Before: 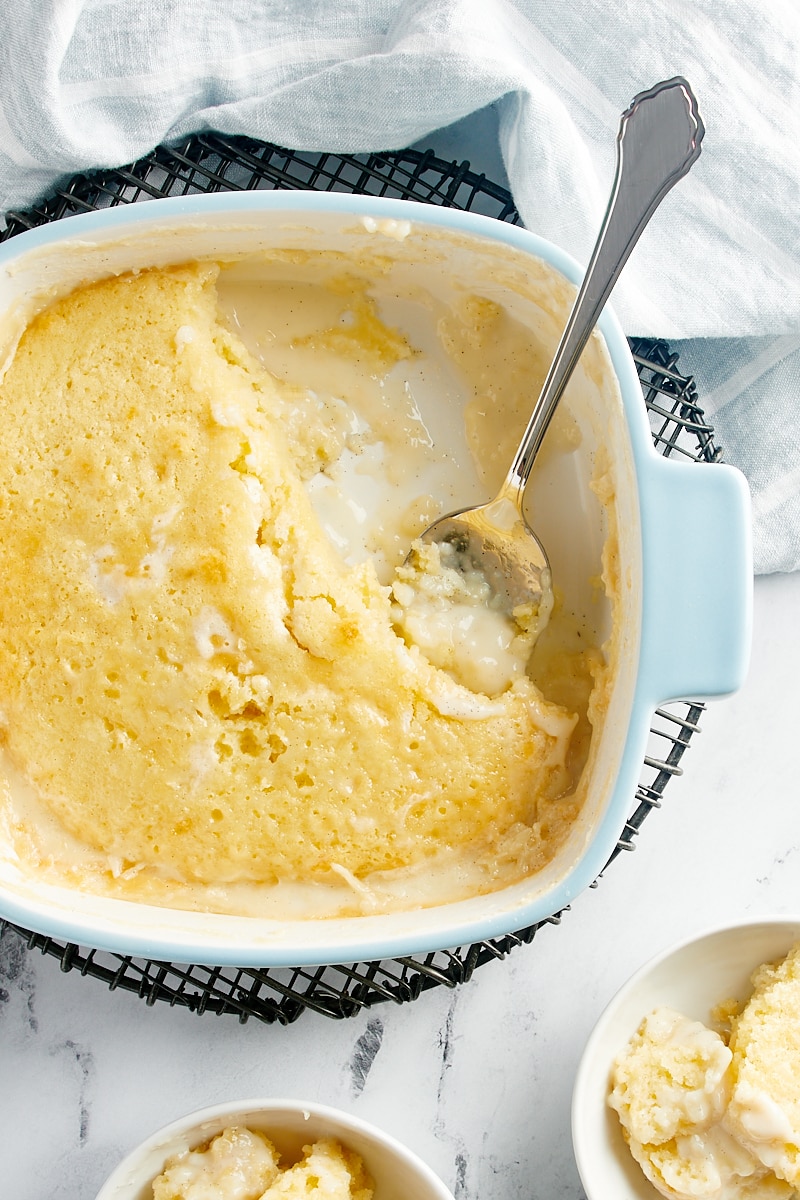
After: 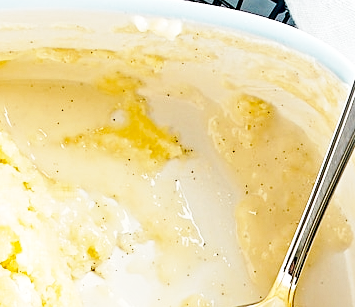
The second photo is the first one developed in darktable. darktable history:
crop: left 28.696%, top 16.799%, right 26.847%, bottom 57.615%
contrast equalizer: y [[0.5, 0.542, 0.583, 0.625, 0.667, 0.708], [0.5 ×6], [0.5 ×6], [0 ×6], [0 ×6]]
base curve: curves: ch0 [(0, 0) (0.028, 0.03) (0.121, 0.232) (0.46, 0.748) (0.859, 0.968) (1, 1)], preserve colors none
